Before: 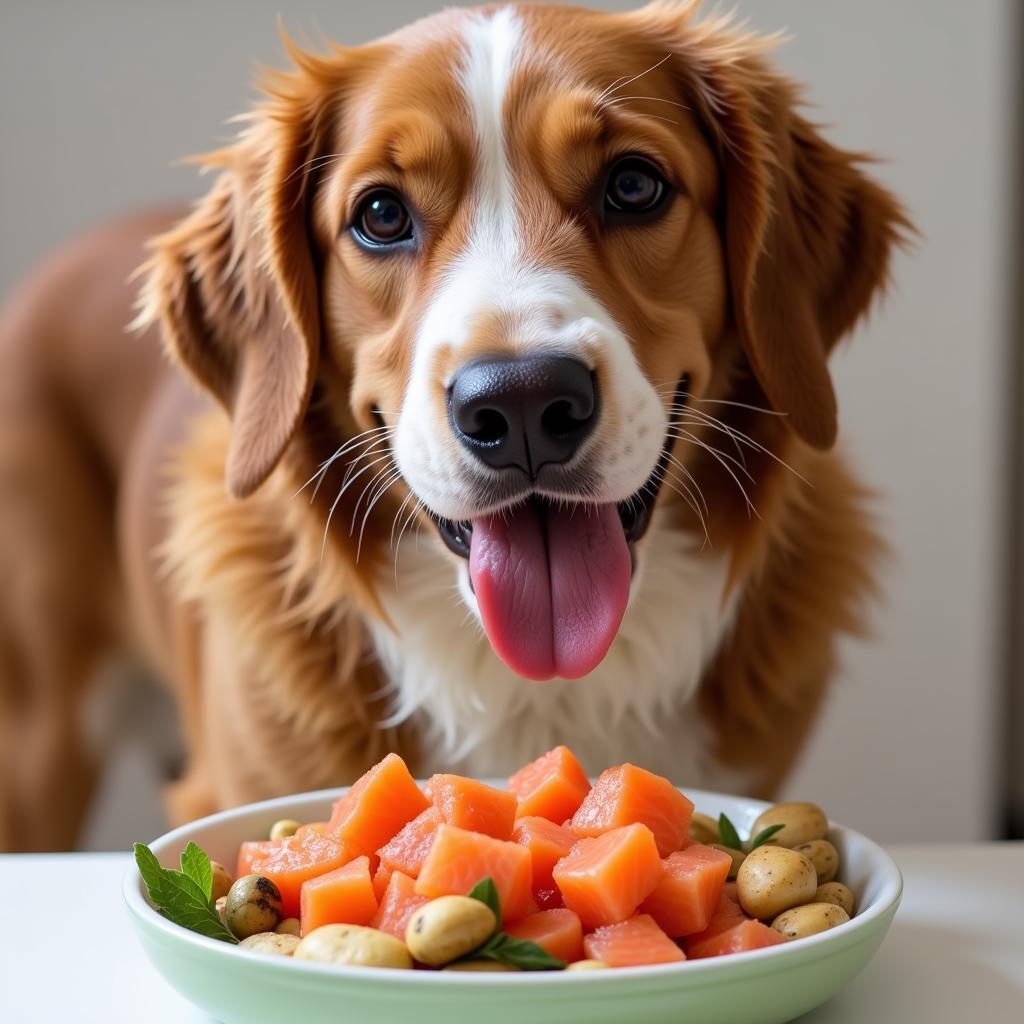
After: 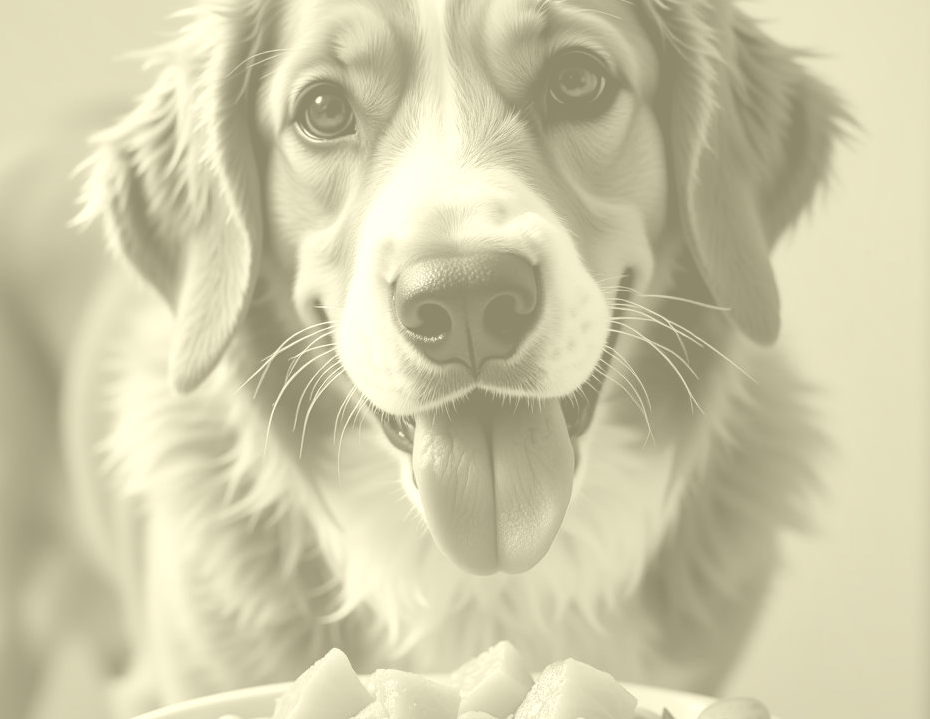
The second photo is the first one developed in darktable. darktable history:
shadows and highlights: shadows 32.83, highlights -47.7, soften with gaussian
colorize: hue 43.2°, saturation 40%, version 1
local contrast: mode bilateral grid, contrast 20, coarseness 50, detail 148%, midtone range 0.2
crop: left 5.596%, top 10.314%, right 3.534%, bottom 19.395%
